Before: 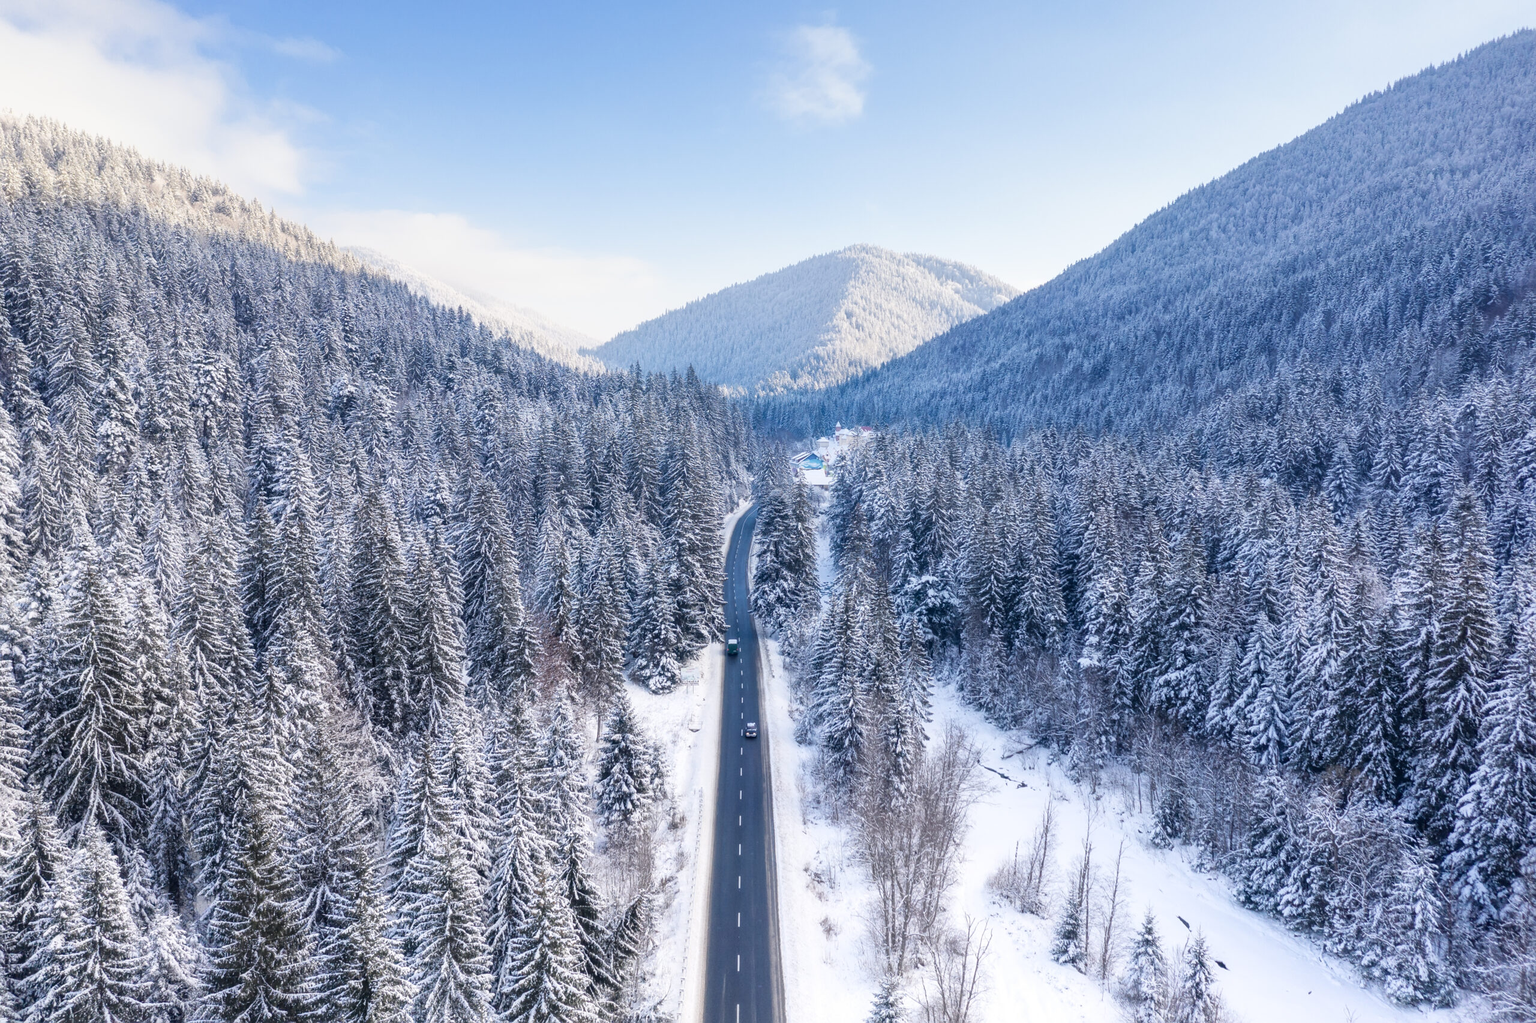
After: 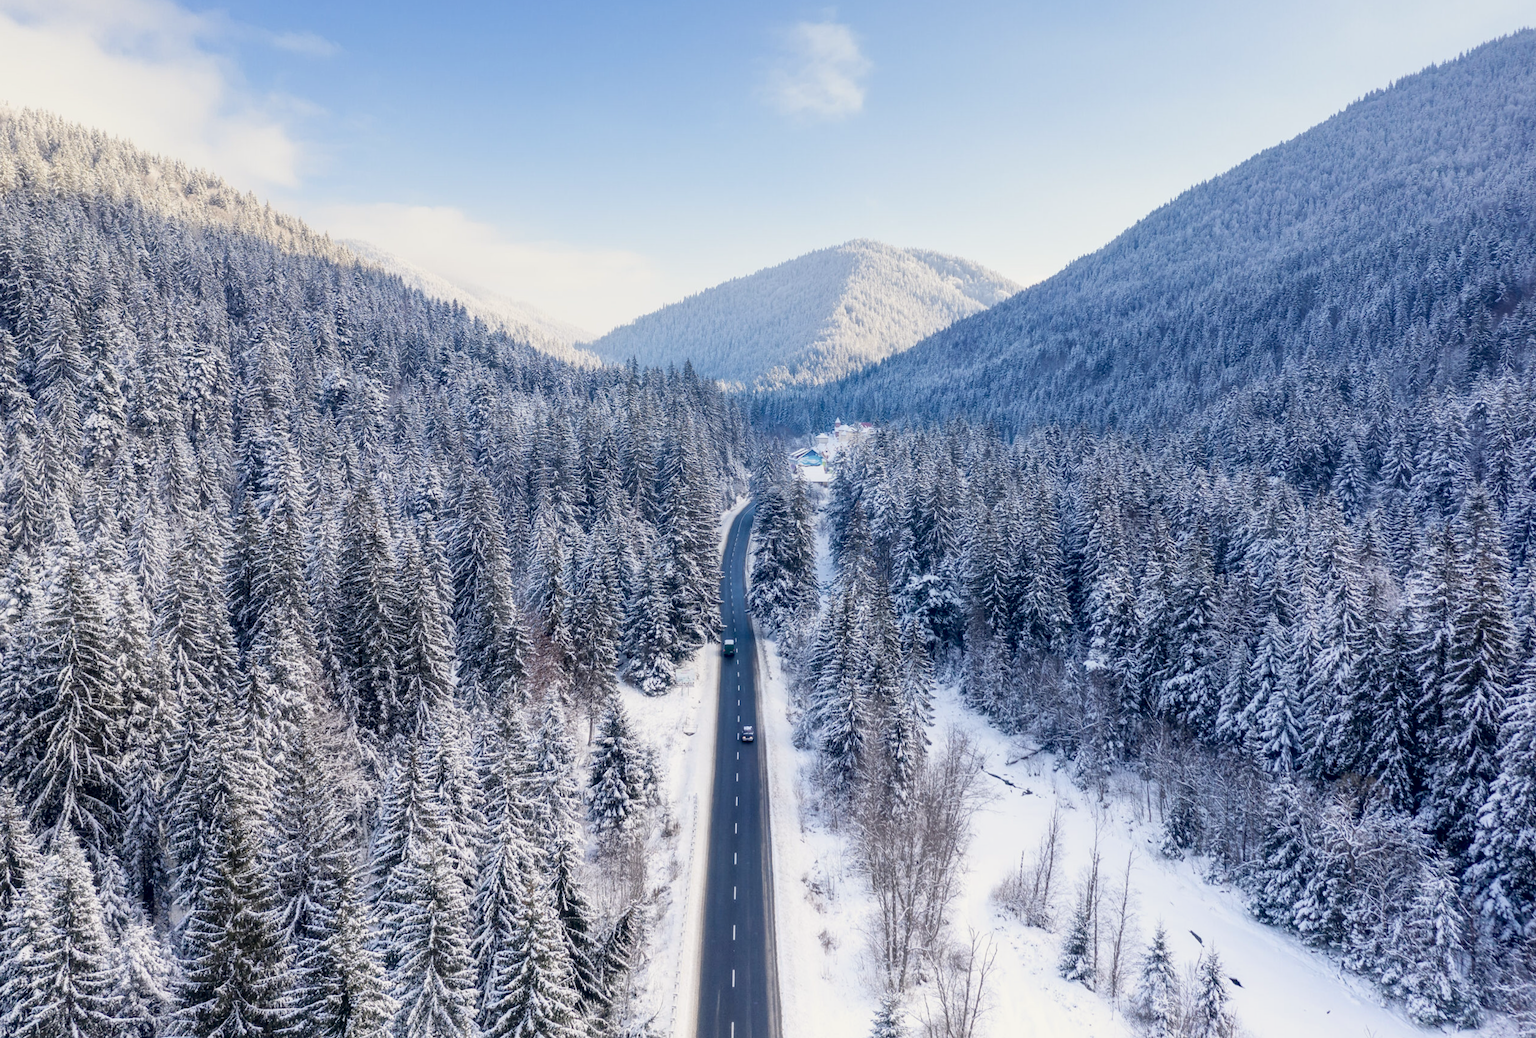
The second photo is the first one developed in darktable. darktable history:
exposure: black level correction 0.009, exposure -0.159 EV, compensate highlight preservation false
rotate and perspective: rotation 0.226°, lens shift (vertical) -0.042, crop left 0.023, crop right 0.982, crop top 0.006, crop bottom 0.994
color correction: highlights b* 3
contrast brightness saturation: contrast 0.07
